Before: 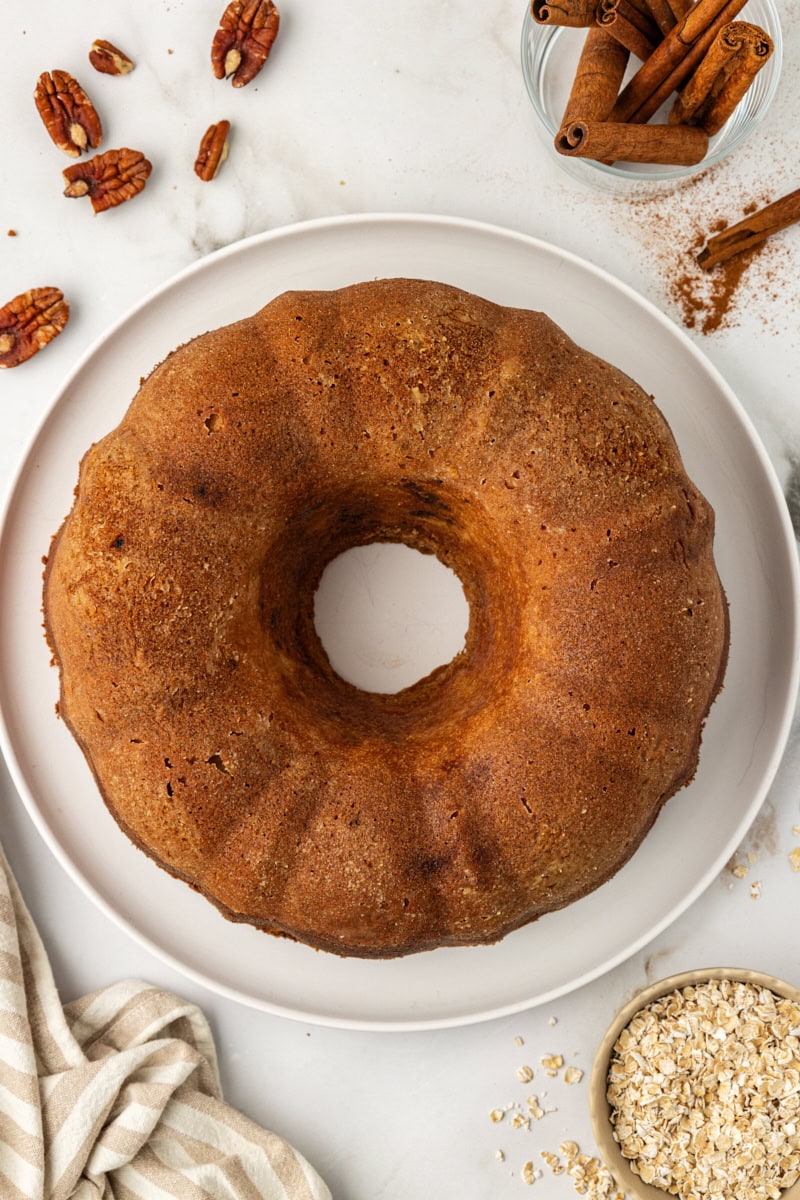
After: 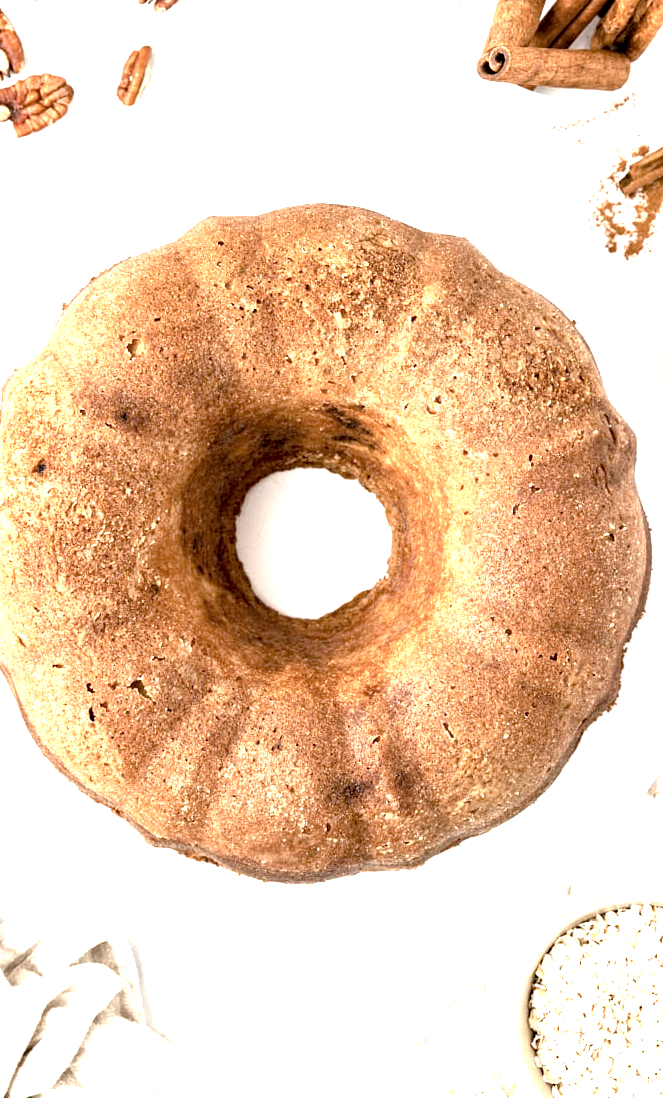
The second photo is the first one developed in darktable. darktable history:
color correction: highlights b* 0.028, saturation 0.579
crop: left 9.811%, top 6.26%, right 7.216%, bottom 2.167%
exposure: black level correction 0.005, exposure 2.084 EV, compensate highlight preservation false
